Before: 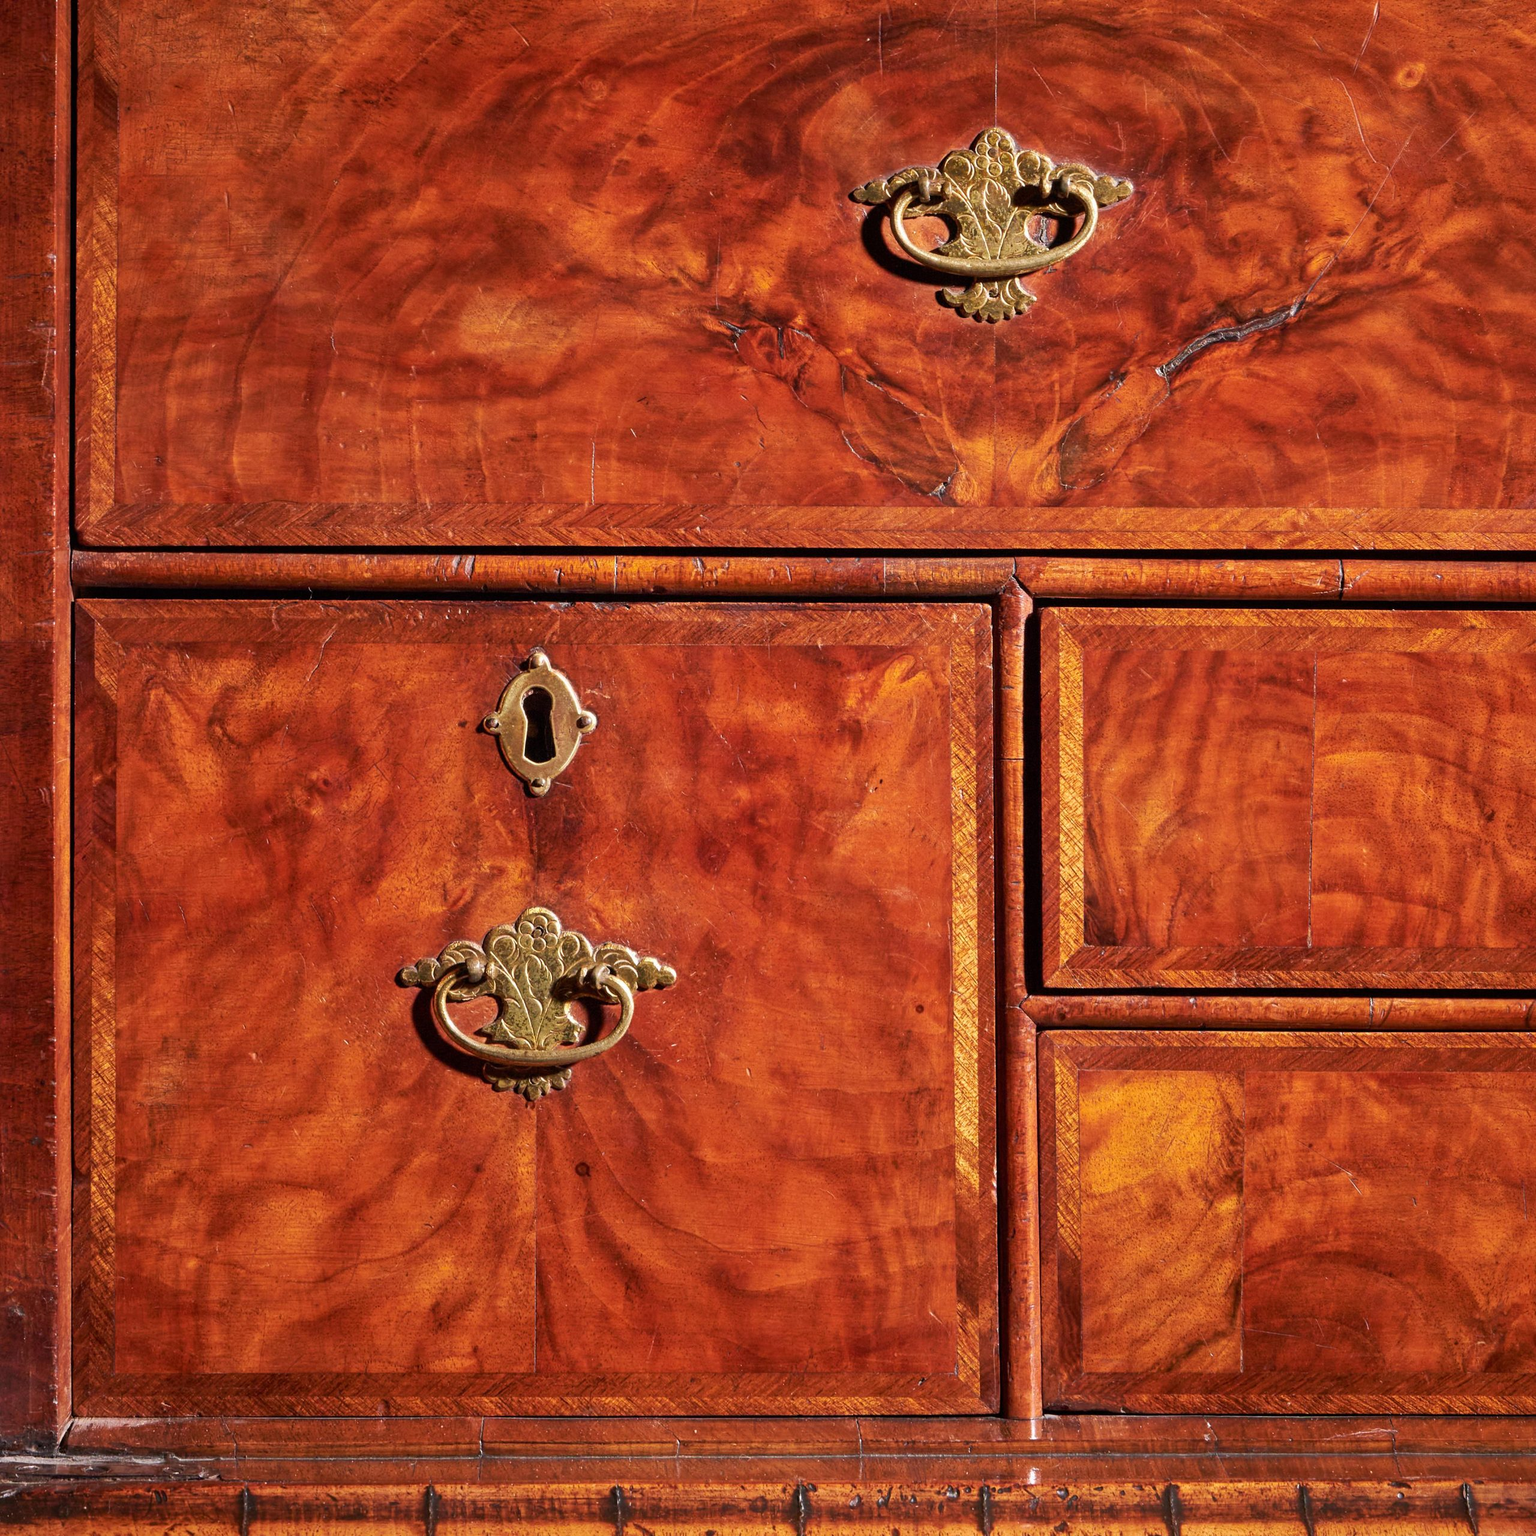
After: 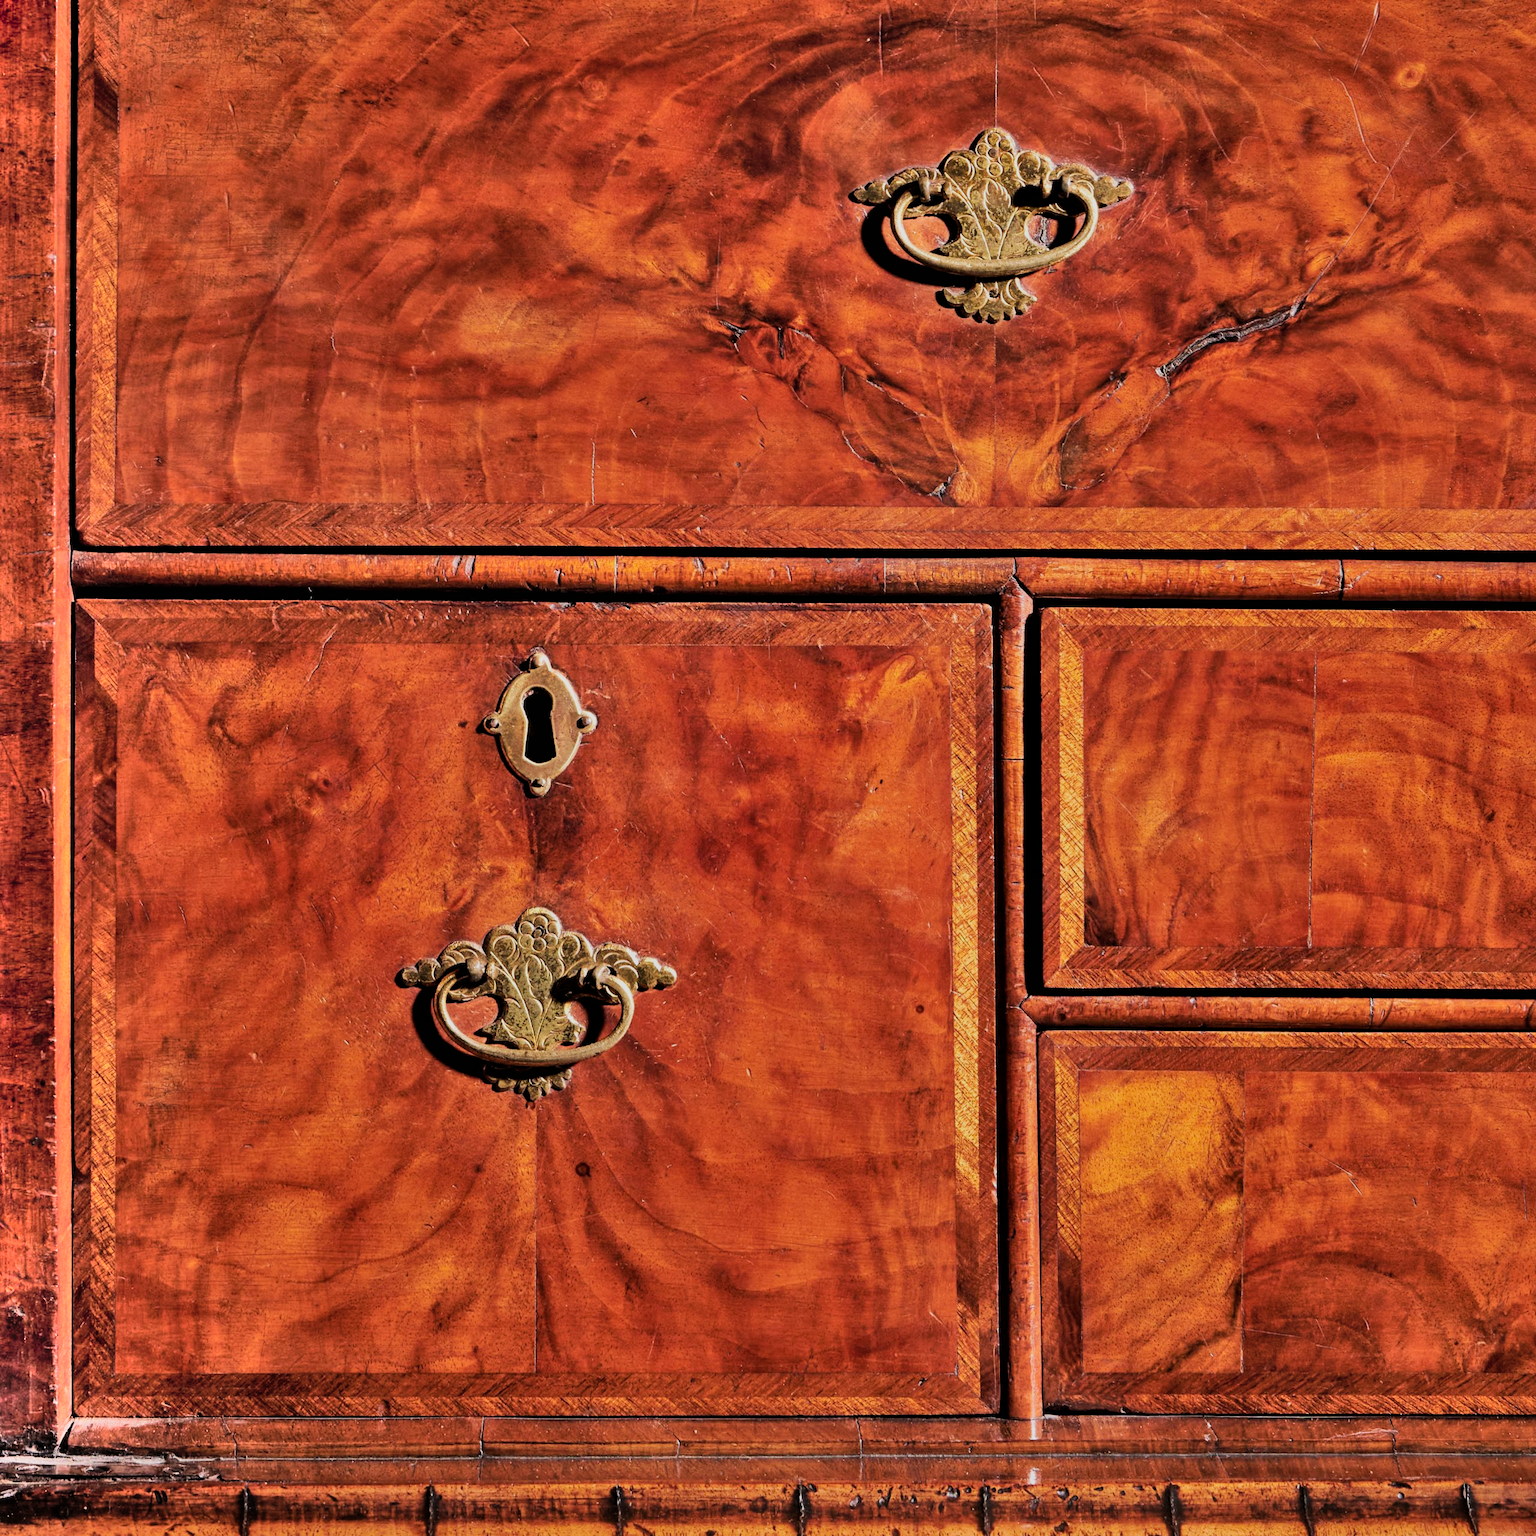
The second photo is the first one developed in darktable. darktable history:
filmic rgb: black relative exposure -5.09 EV, white relative exposure 3.98 EV, hardness 2.89, contrast 1.296, highlights saturation mix -29.79%
shadows and highlights: radius 124.52, shadows 99.42, white point adjustment -2.83, highlights -99.58, highlights color adjustment 89.42%, soften with gaussian
